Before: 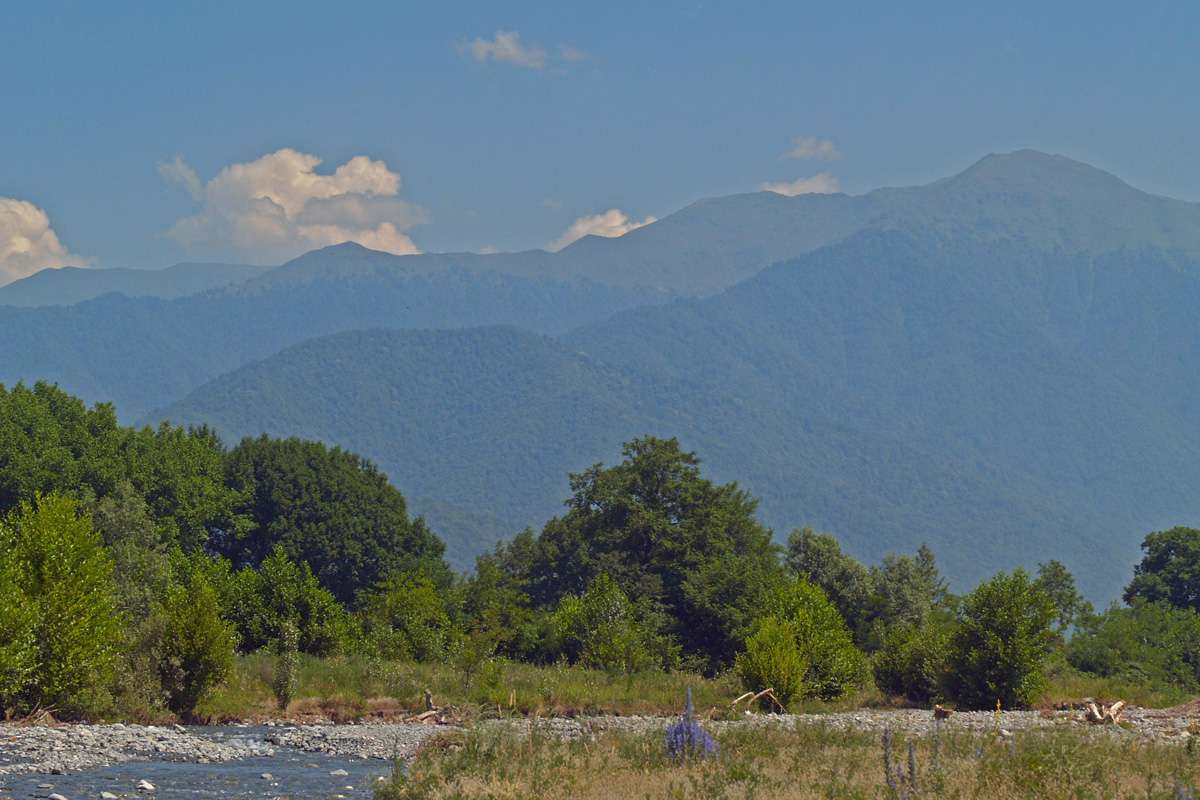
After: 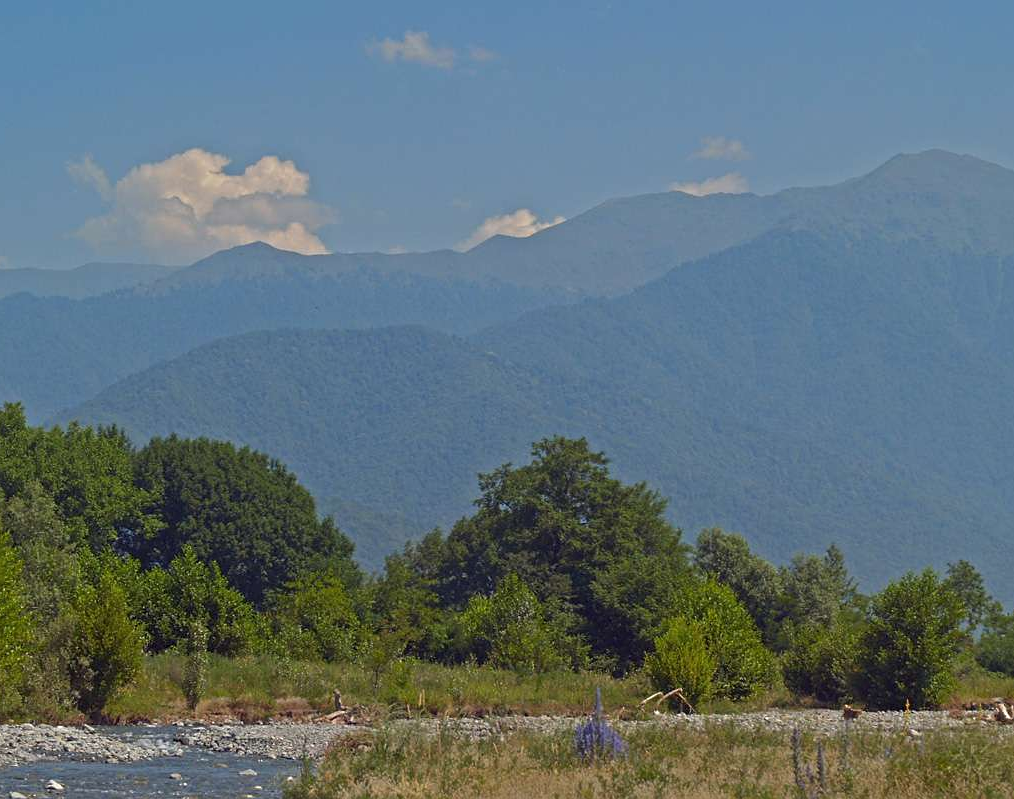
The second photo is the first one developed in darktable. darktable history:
sharpen: amount 0.201
crop: left 7.584%, right 7.841%
tone equalizer: -7 EV 0.181 EV, -6 EV 0.149 EV, -5 EV 0.083 EV, -4 EV 0.08 EV, -2 EV -0.031 EV, -1 EV -0.026 EV, +0 EV -0.087 EV
